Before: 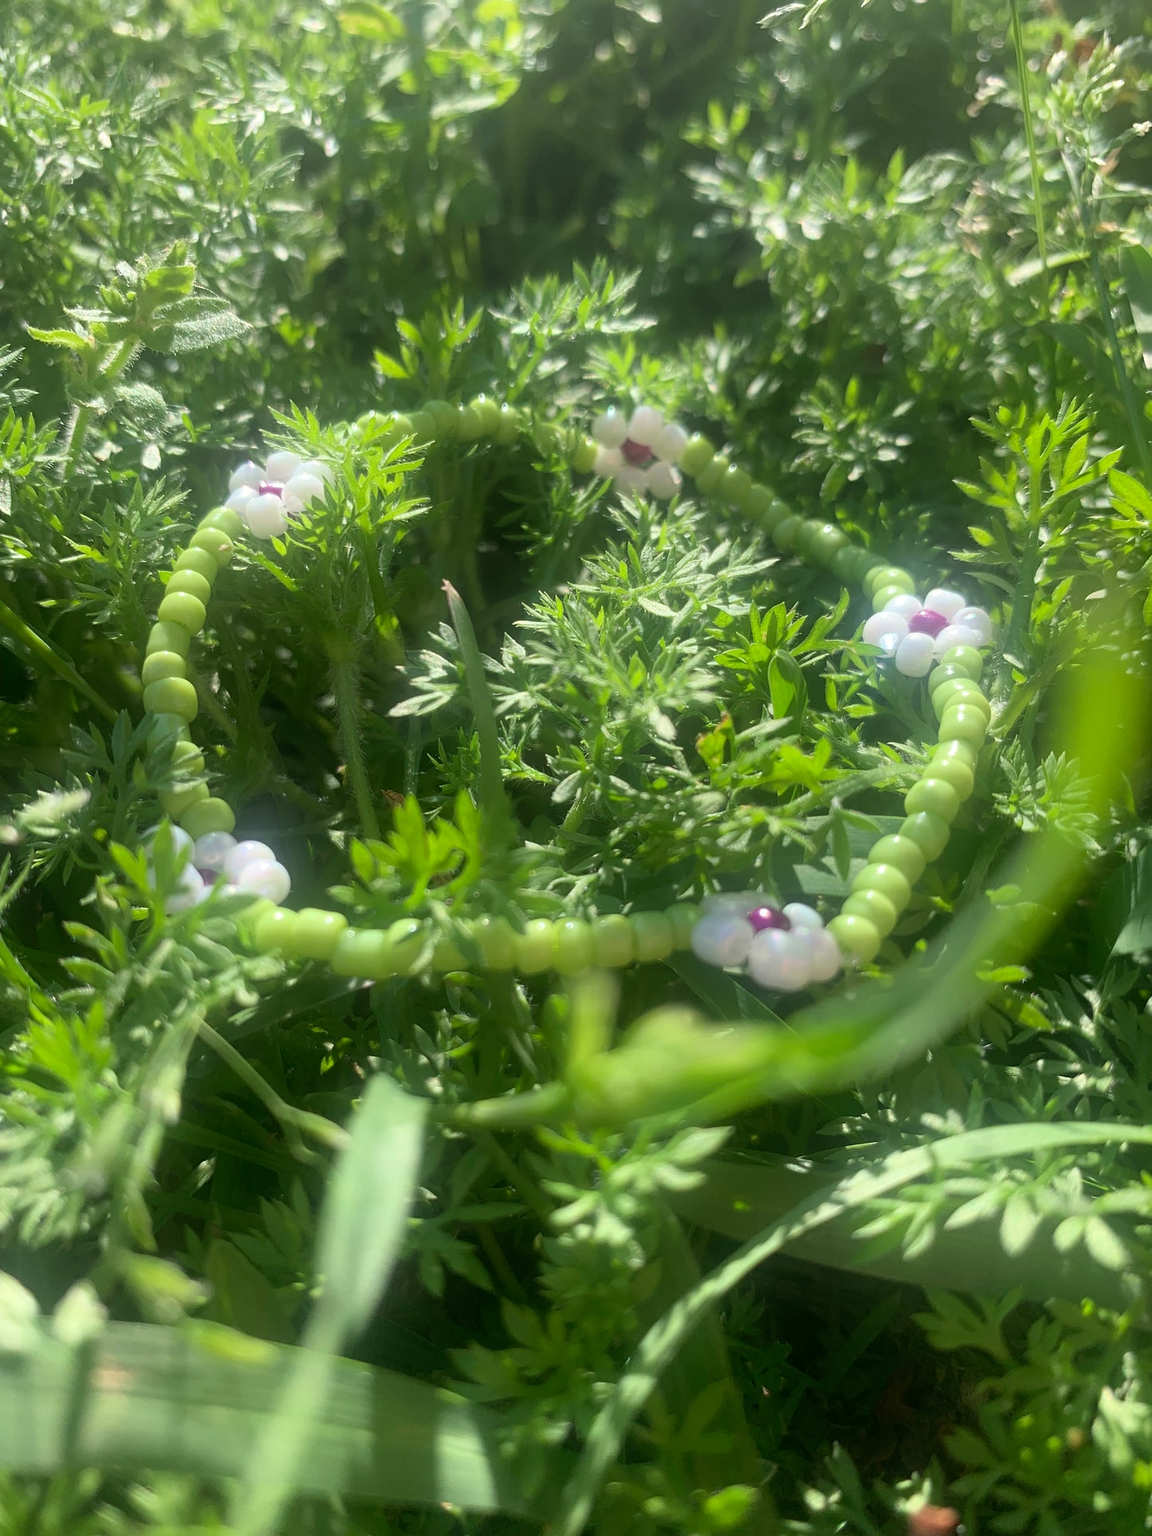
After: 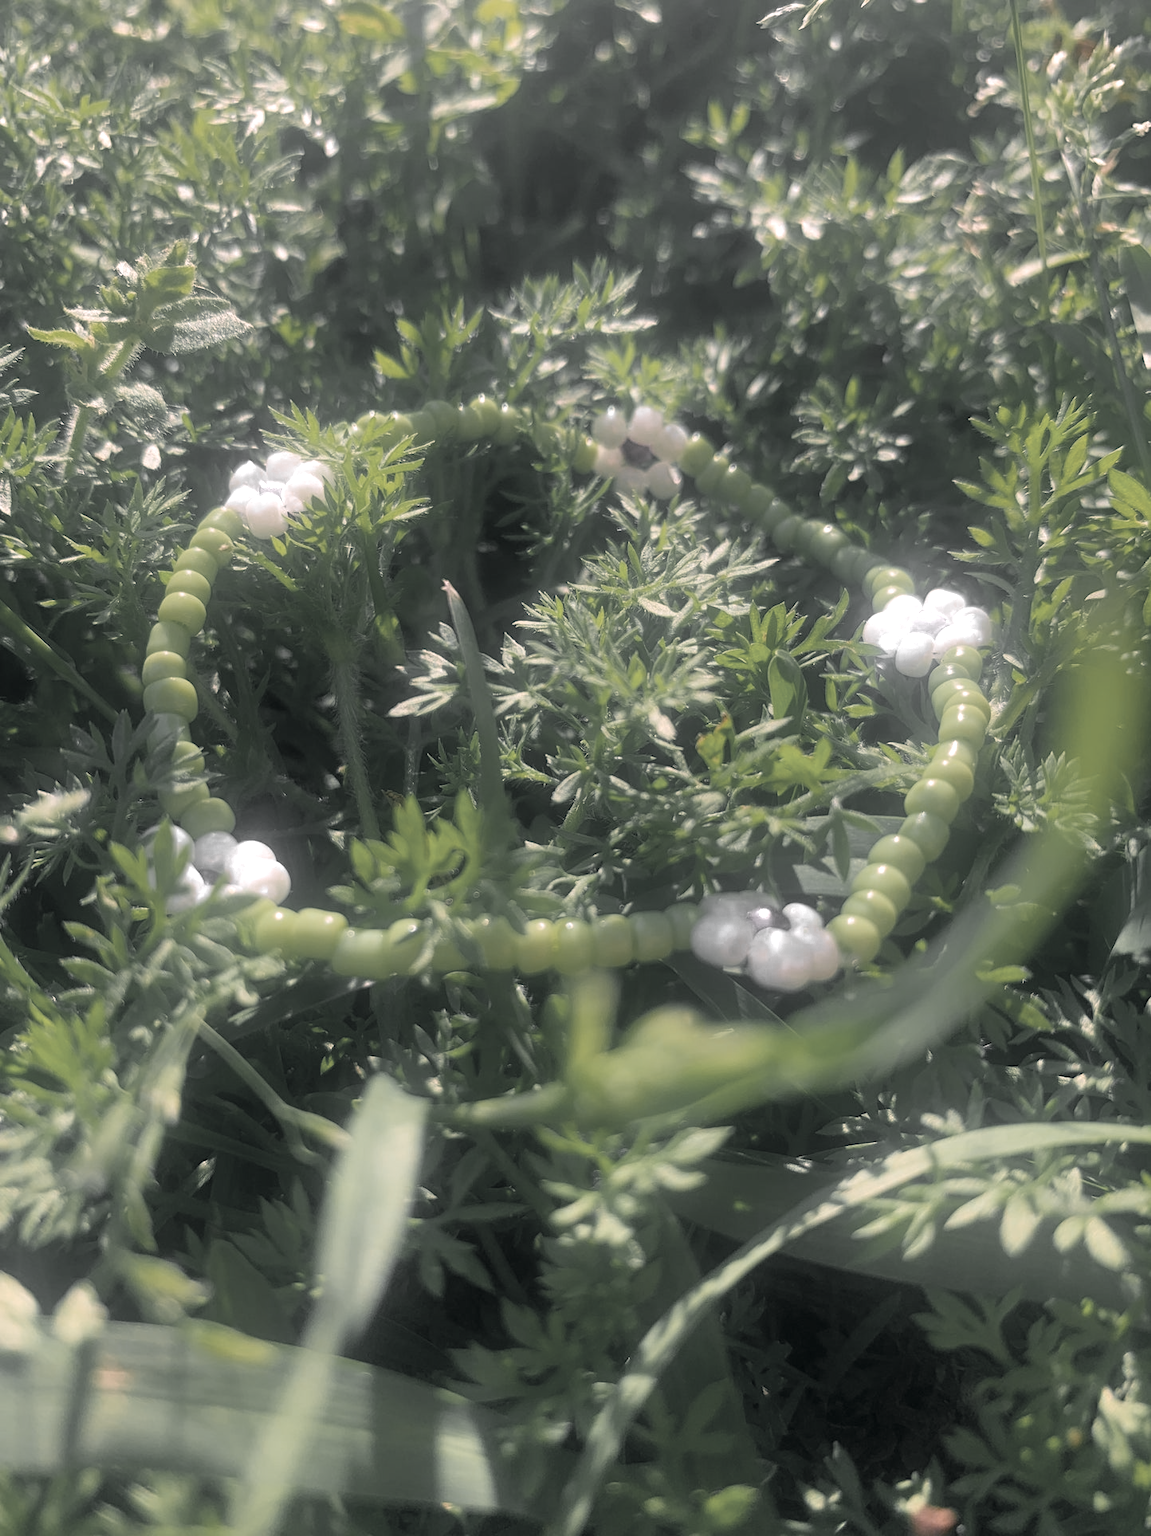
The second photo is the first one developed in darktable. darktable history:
color correction: highlights a* 16.66, highlights b* 0.262, shadows a* -15.29, shadows b* -14.7, saturation 1.5
color zones: curves: ch0 [(0, 0.613) (0.01, 0.613) (0.245, 0.448) (0.498, 0.529) (0.642, 0.665) (0.879, 0.777) (0.99, 0.613)]; ch1 [(0, 0.035) (0.121, 0.189) (0.259, 0.197) (0.415, 0.061) (0.589, 0.022) (0.732, 0.022) (0.857, 0.026) (0.991, 0.053)]
